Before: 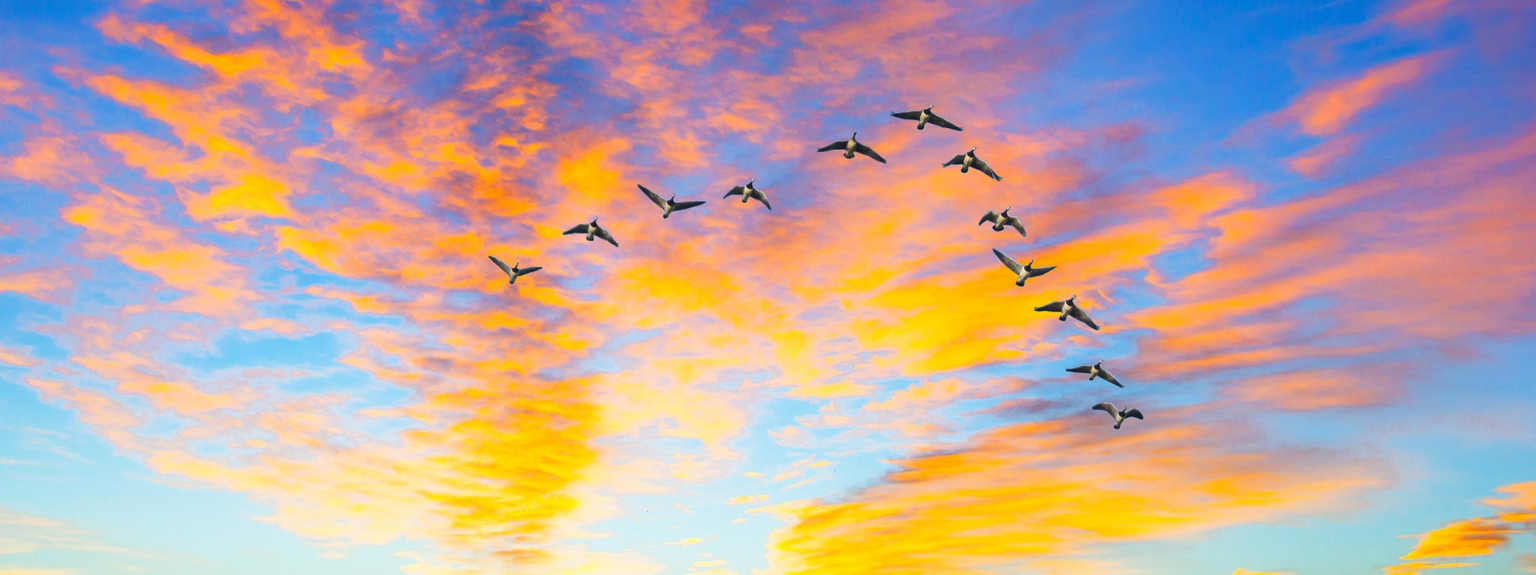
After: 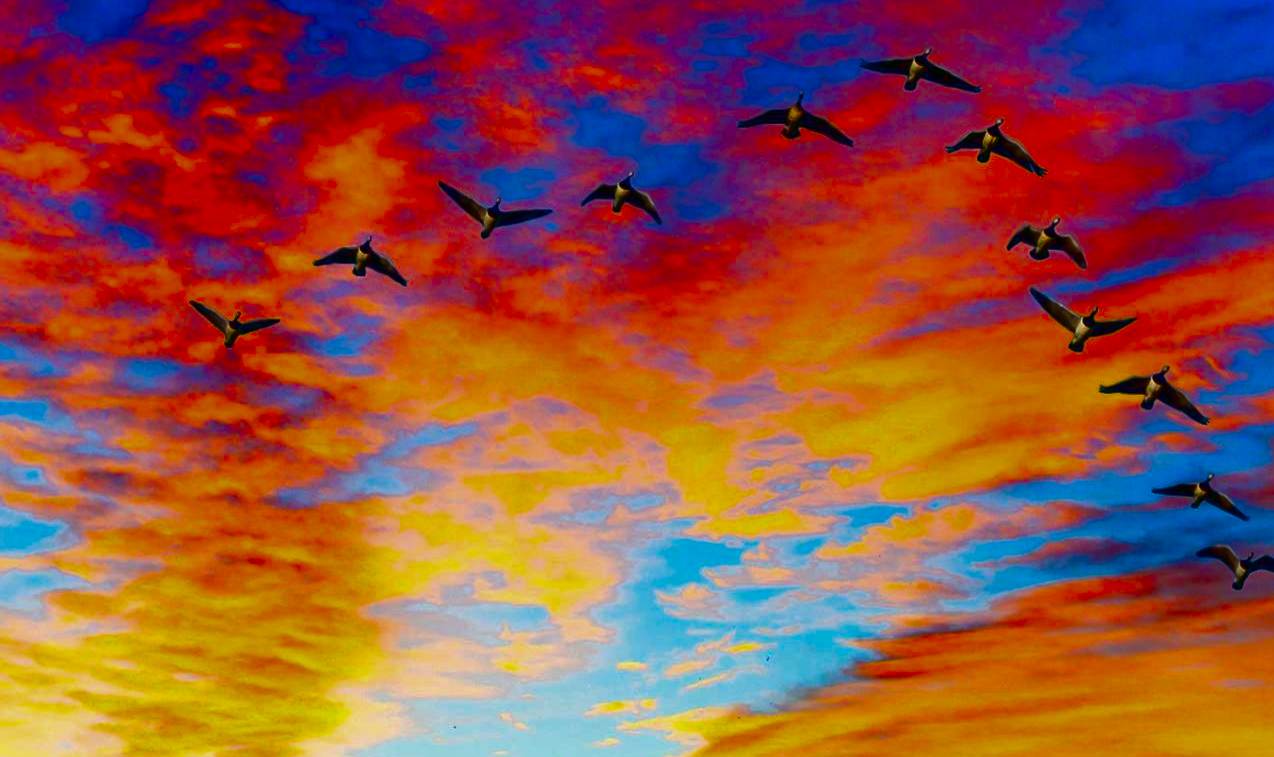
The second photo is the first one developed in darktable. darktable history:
contrast brightness saturation: brightness -0.987, saturation 0.993
crop and rotate: angle 0.024°, left 24.374%, top 13.194%, right 25.777%, bottom 7.697%
